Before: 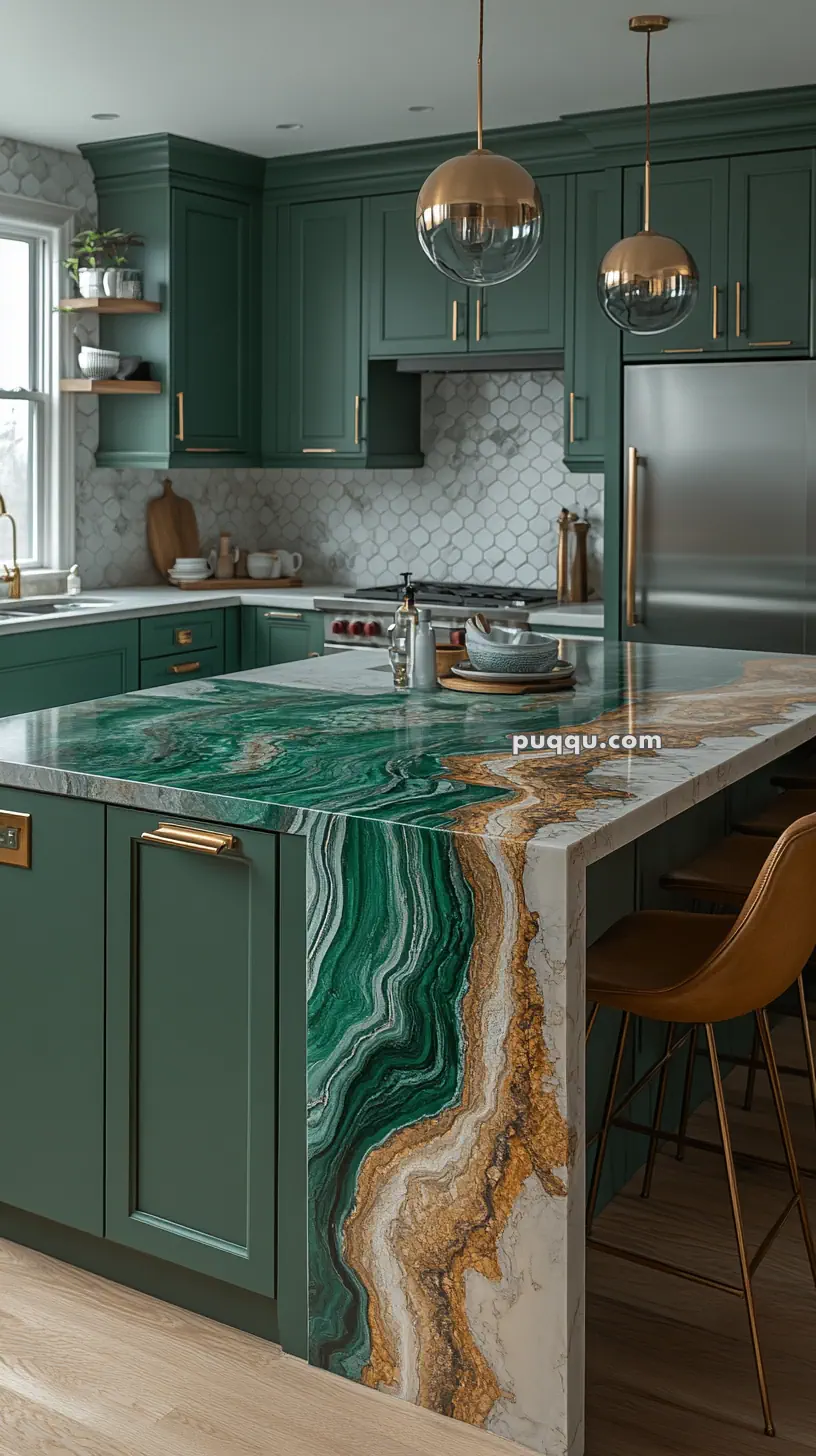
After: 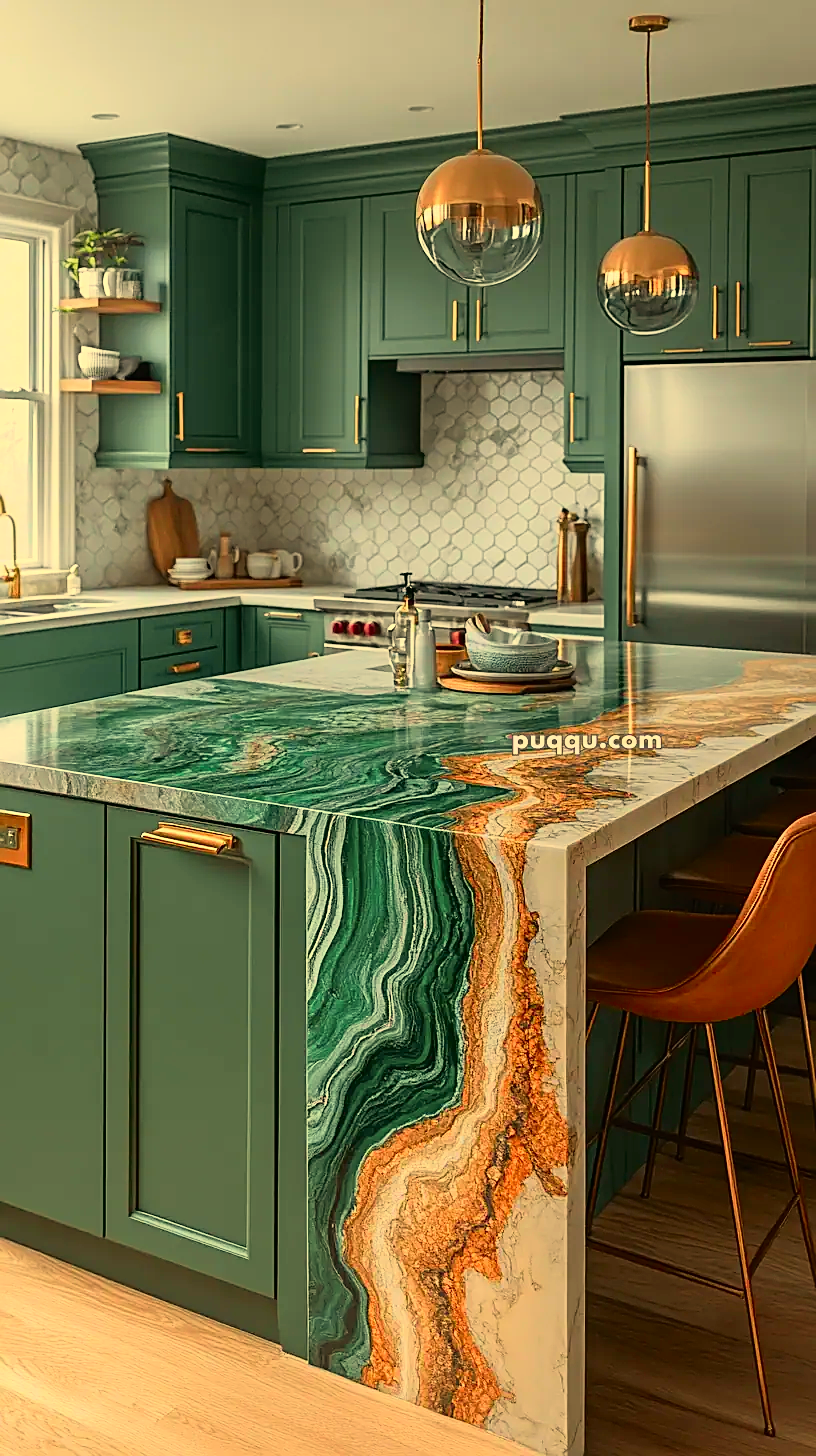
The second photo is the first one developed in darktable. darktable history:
sharpen: on, module defaults
tone curve: curves: ch0 [(0, 0.005) (0.103, 0.097) (0.18, 0.22) (0.378, 0.482) (0.504, 0.631) (0.663, 0.801) (0.834, 0.914) (1, 0.971)]; ch1 [(0, 0) (0.172, 0.123) (0.324, 0.253) (0.396, 0.388) (0.478, 0.461) (0.499, 0.498) (0.522, 0.528) (0.604, 0.692) (0.704, 0.818) (1, 1)]; ch2 [(0, 0) (0.411, 0.424) (0.496, 0.5) (0.515, 0.519) (0.555, 0.585) (0.628, 0.703) (1, 1)], color space Lab, independent channels, preserve colors none
white balance: red 1.123, blue 0.83
